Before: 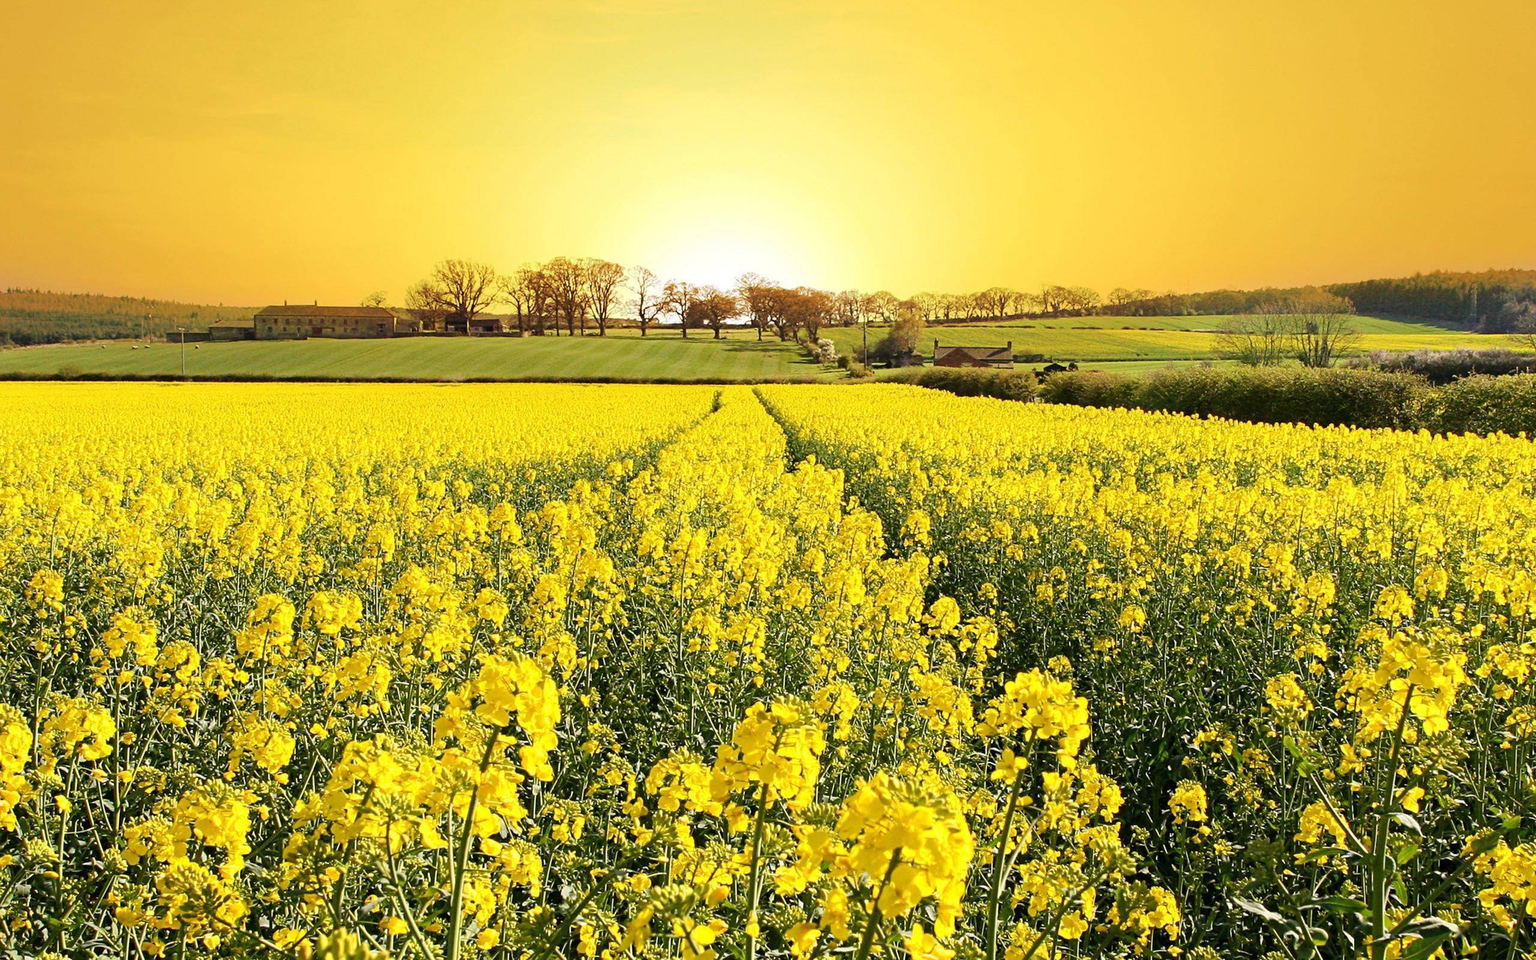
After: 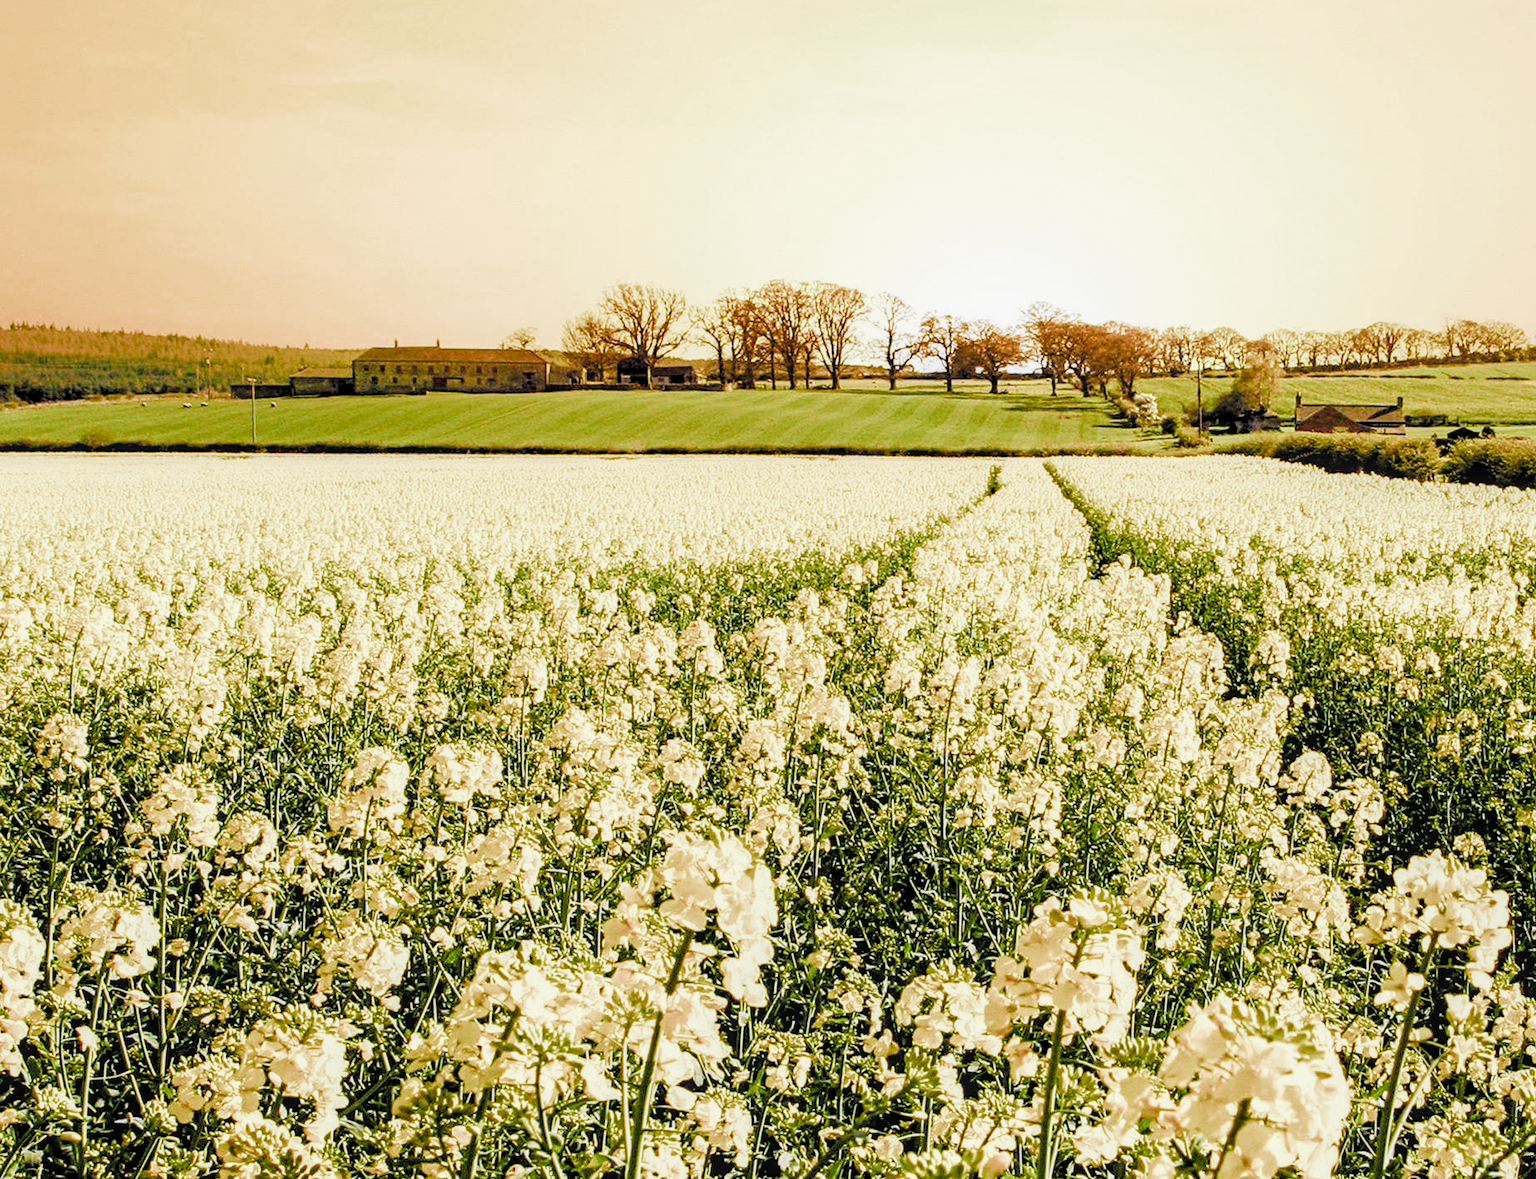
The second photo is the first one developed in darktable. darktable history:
filmic rgb: black relative exposure -3.83 EV, white relative exposure 3.48 EV, hardness 2.62, contrast 1.103, color science v4 (2020)
color balance rgb: perceptual saturation grading › global saturation 42.592%
crop: top 5.794%, right 27.866%, bottom 5.601%
exposure: black level correction 0.001, exposure 0.499 EV, compensate highlight preservation false
local contrast: on, module defaults
